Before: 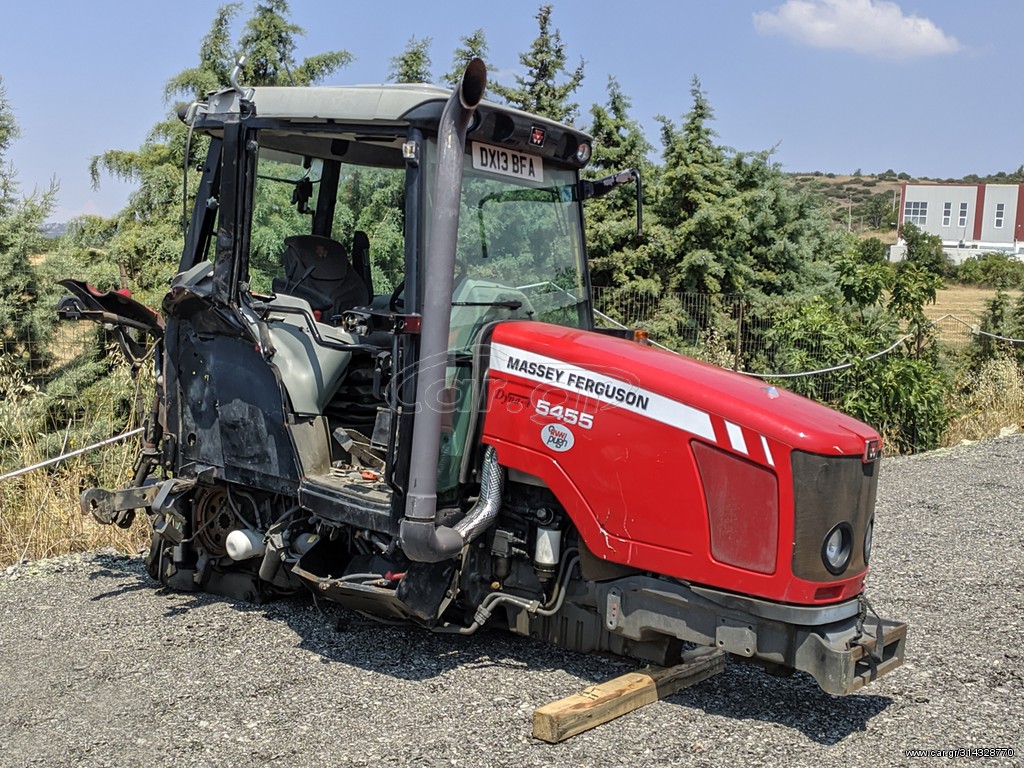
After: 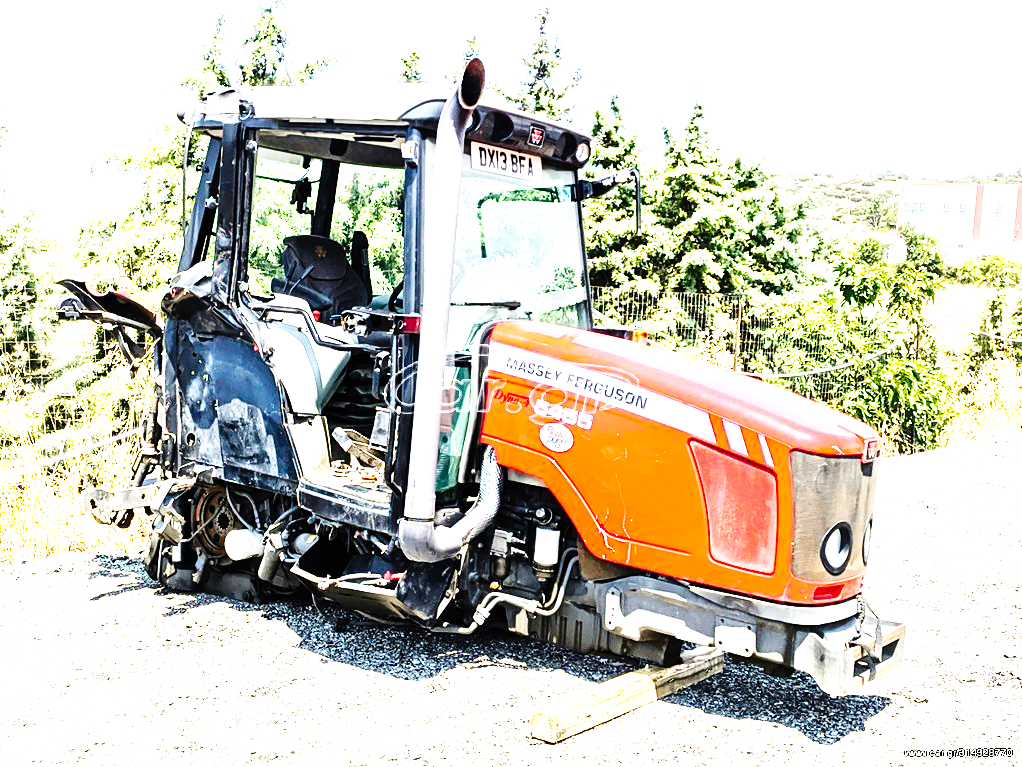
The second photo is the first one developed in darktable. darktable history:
crop: left 0.17%
levels: white 90.7%
color balance rgb: perceptual saturation grading › global saturation 30.246%, perceptual brilliance grading › global brilliance 30.082%
tone equalizer: -8 EV -0.752 EV, -7 EV -0.673 EV, -6 EV -0.626 EV, -5 EV -0.393 EV, -3 EV 0.375 EV, -2 EV 0.6 EV, -1 EV 0.689 EV, +0 EV 0.777 EV, edges refinement/feathering 500, mask exposure compensation -1.57 EV, preserve details no
exposure: black level correction 0, exposure 1 EV, compensate highlight preservation false
base curve: curves: ch0 [(0, 0) (0, 0) (0.002, 0.001) (0.008, 0.003) (0.019, 0.011) (0.037, 0.037) (0.064, 0.11) (0.102, 0.232) (0.152, 0.379) (0.216, 0.524) (0.296, 0.665) (0.394, 0.789) (0.512, 0.881) (0.651, 0.945) (0.813, 0.986) (1, 1)], preserve colors none
